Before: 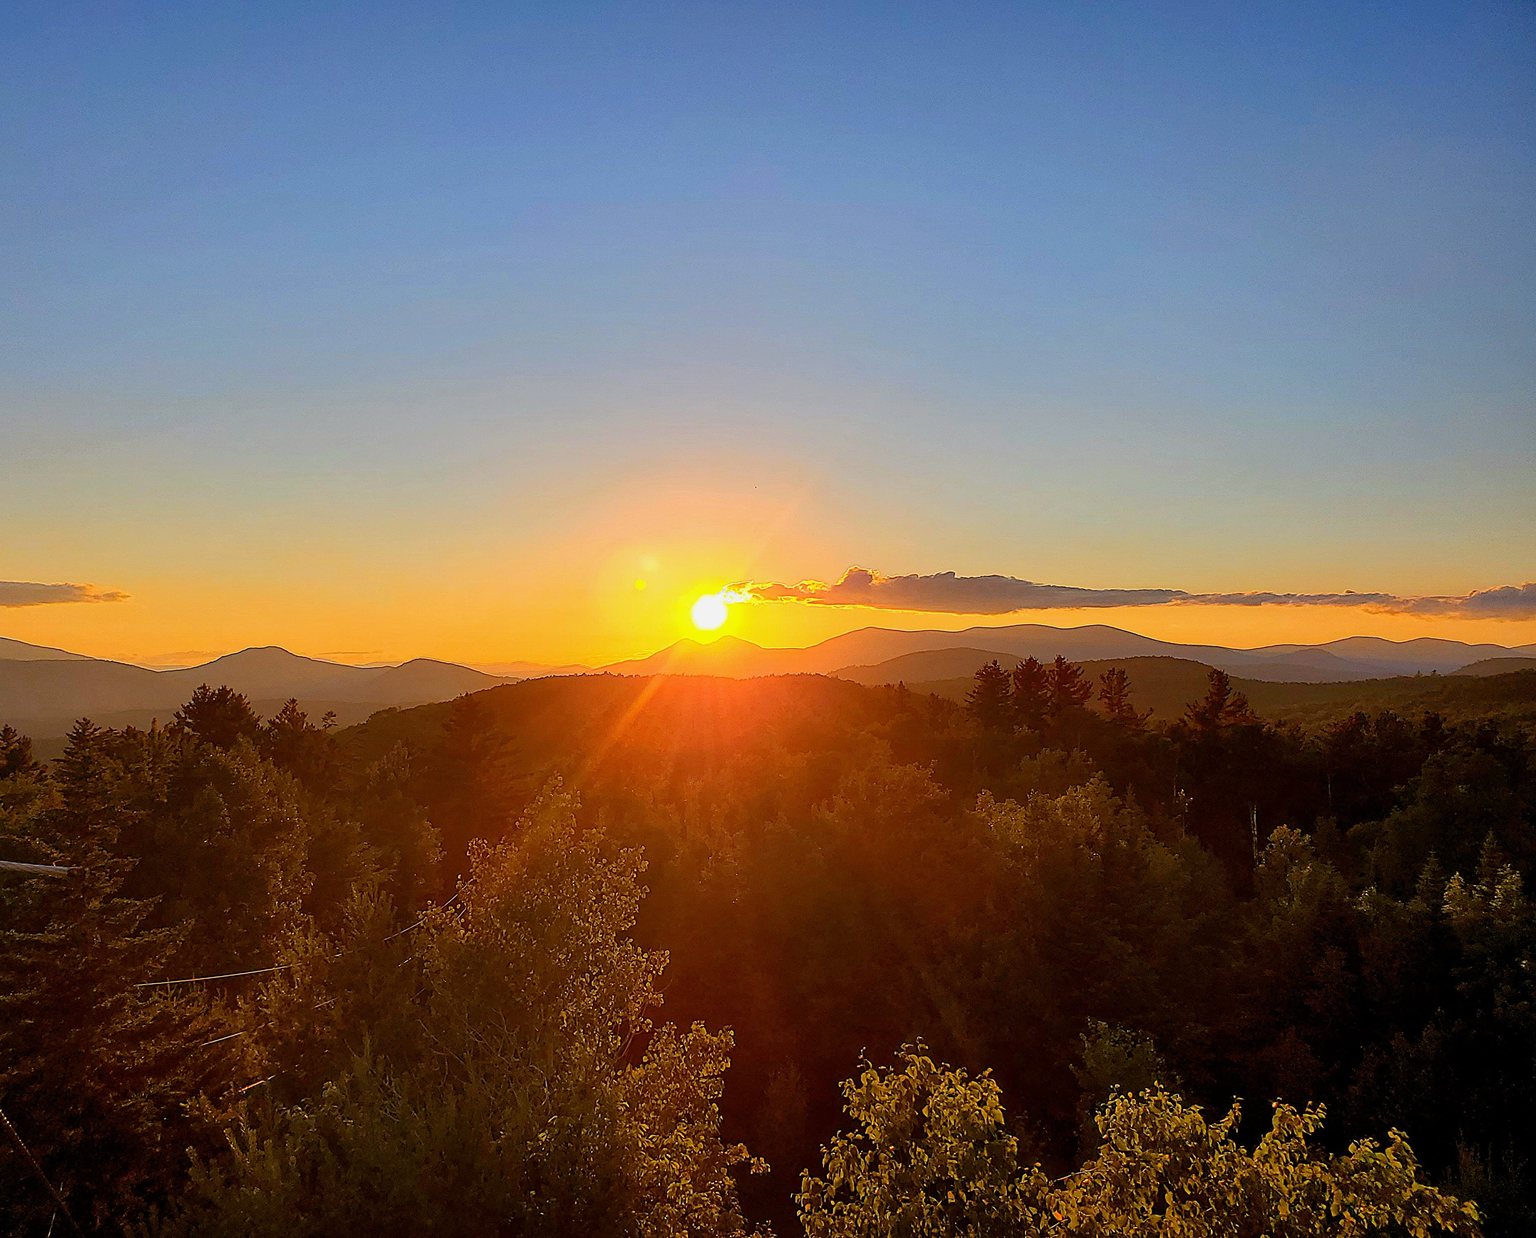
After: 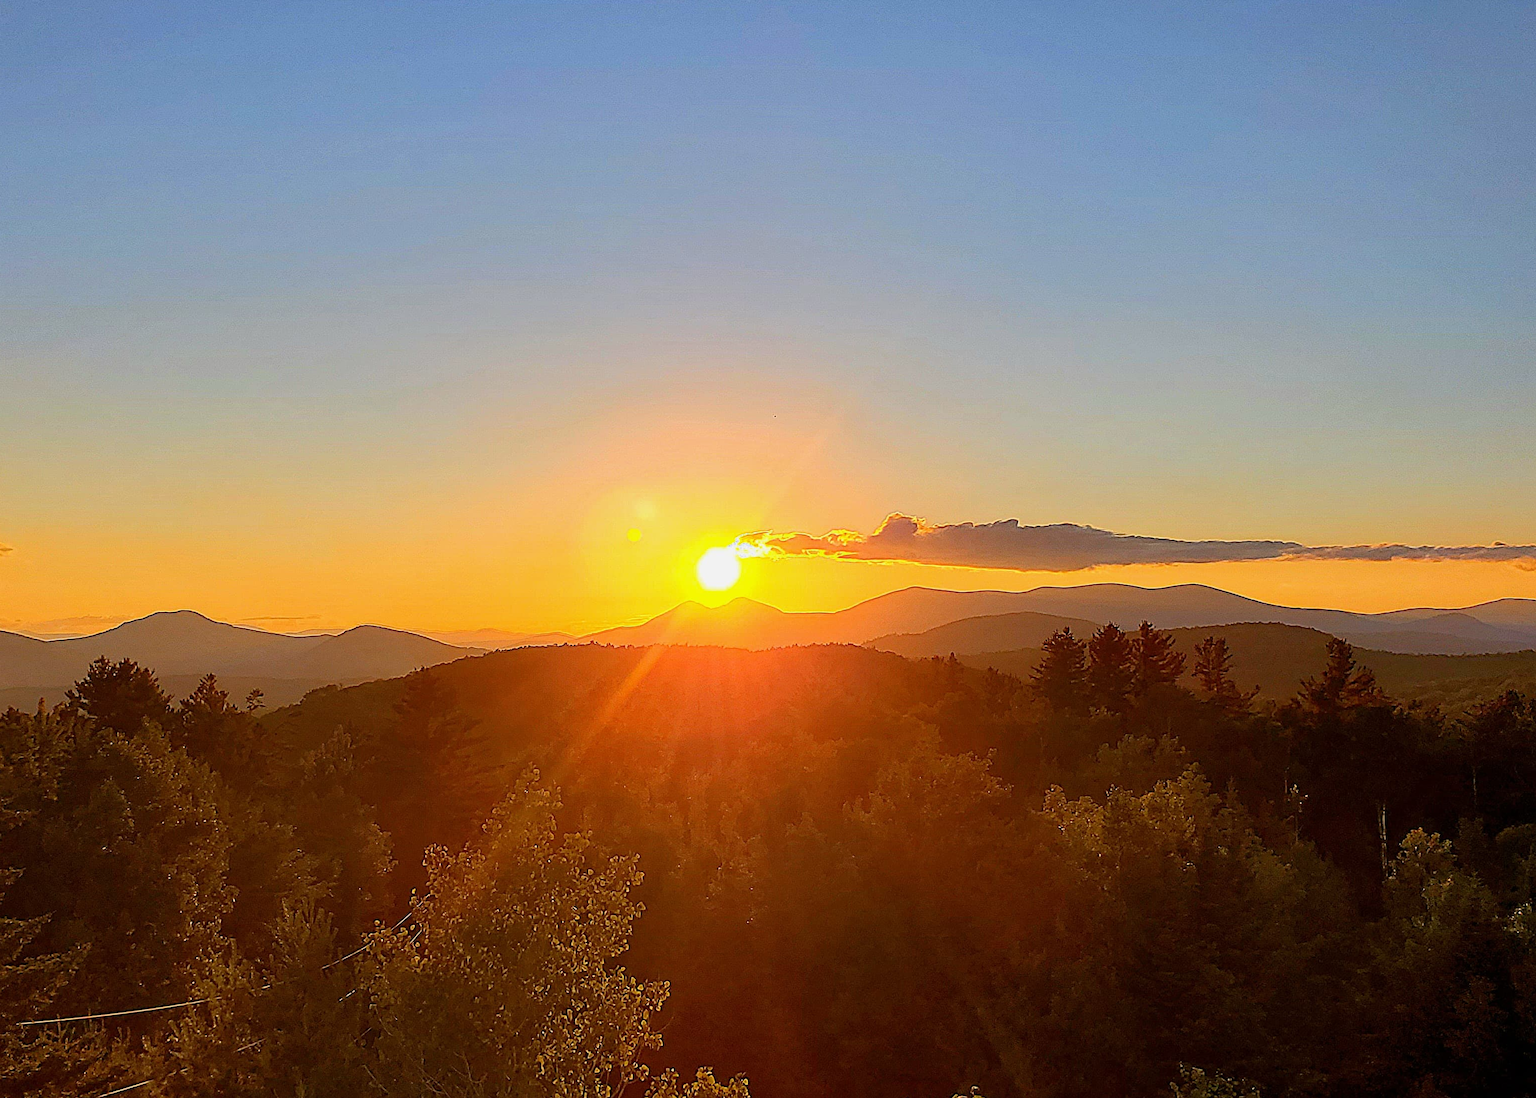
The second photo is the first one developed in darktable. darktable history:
crop: left 7.856%, top 11.836%, right 10.12%, bottom 15.387%
rotate and perspective: automatic cropping original format, crop left 0, crop top 0
